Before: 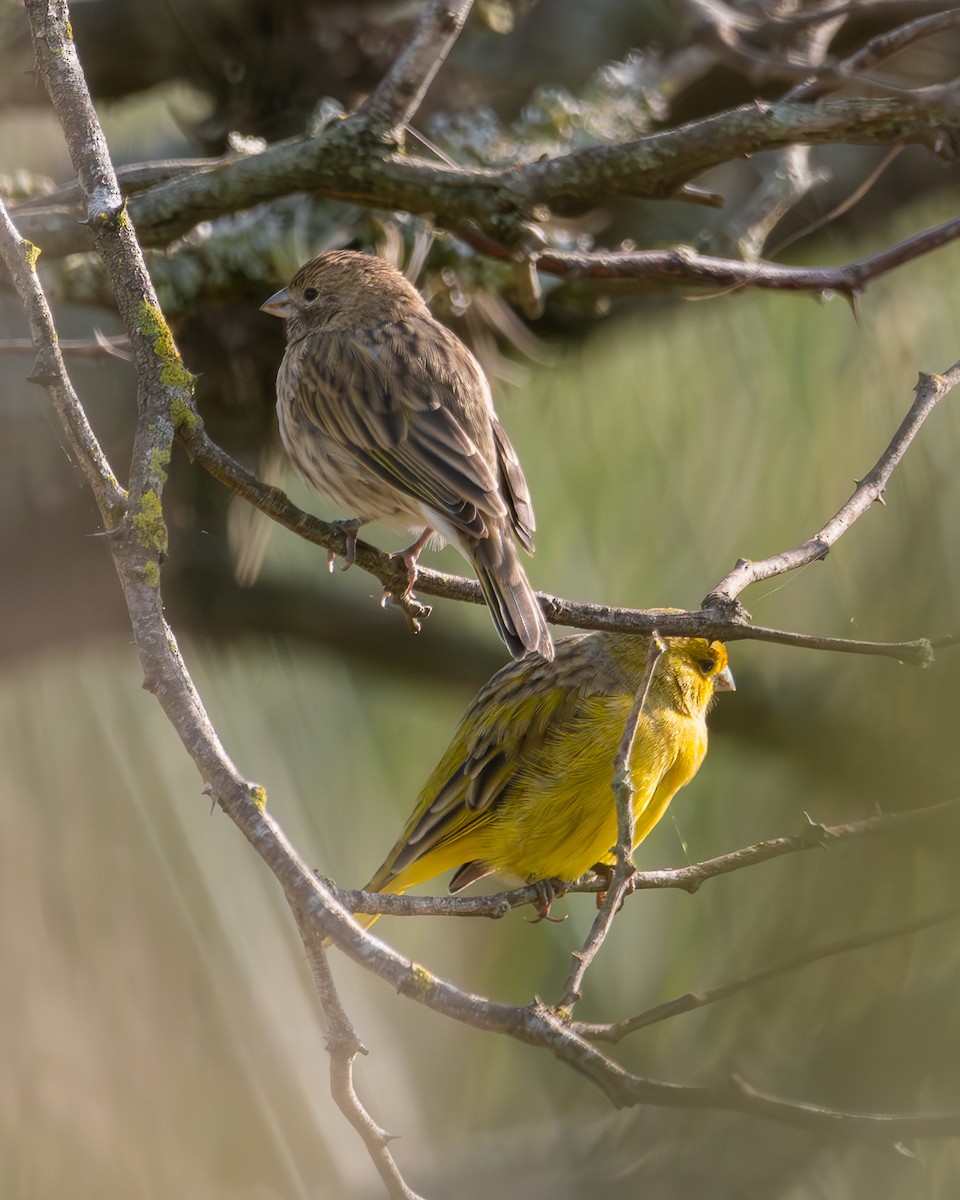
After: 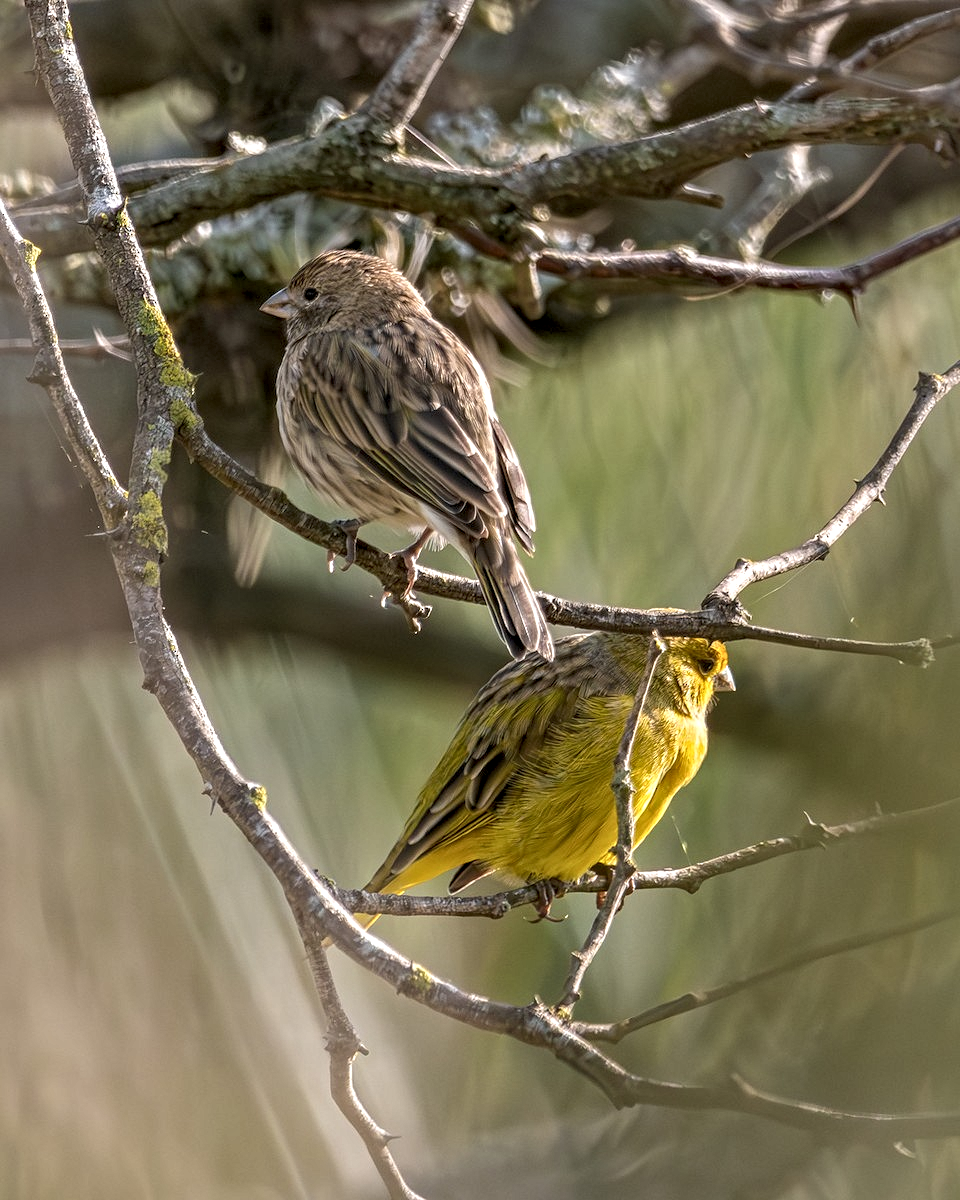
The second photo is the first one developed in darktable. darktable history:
contrast equalizer: octaves 7, y [[0.5, 0.542, 0.583, 0.625, 0.667, 0.708], [0.5 ×6], [0.5 ×6], [0 ×6], [0 ×6]]
local contrast: detail 115%
shadows and highlights: shadows 43.06, highlights 6.94
